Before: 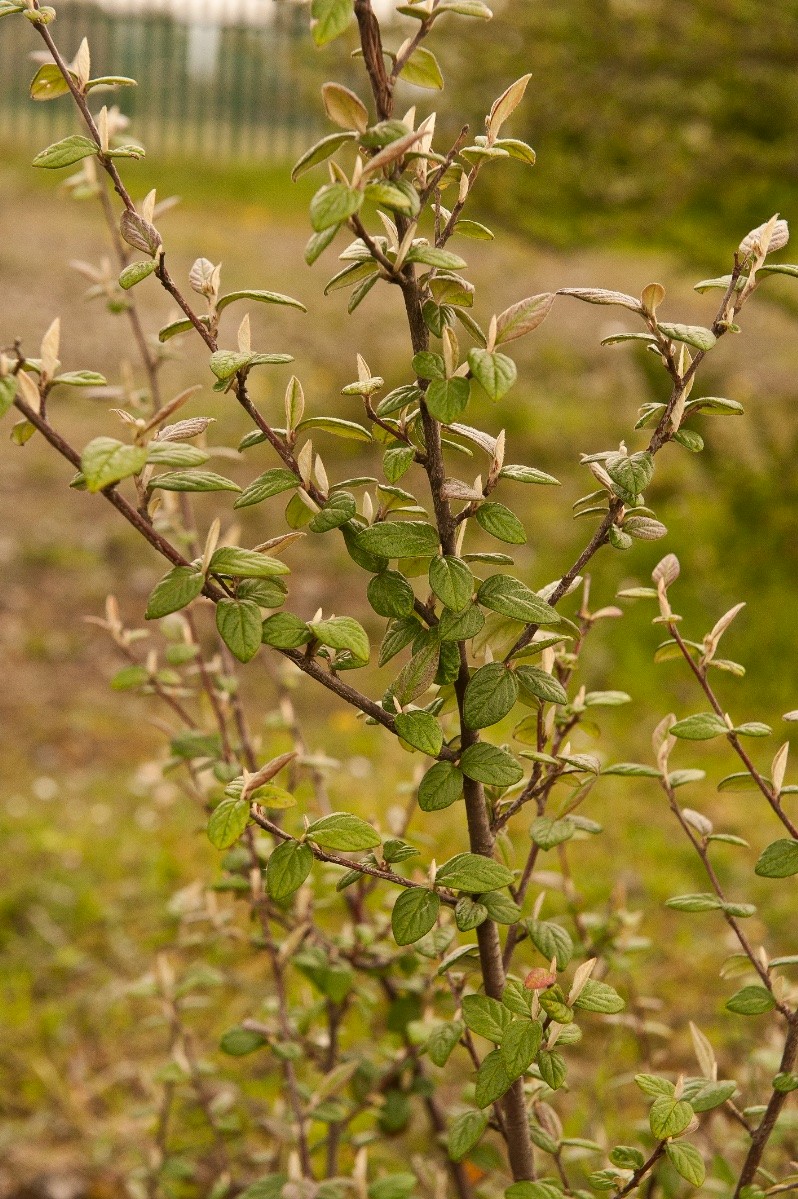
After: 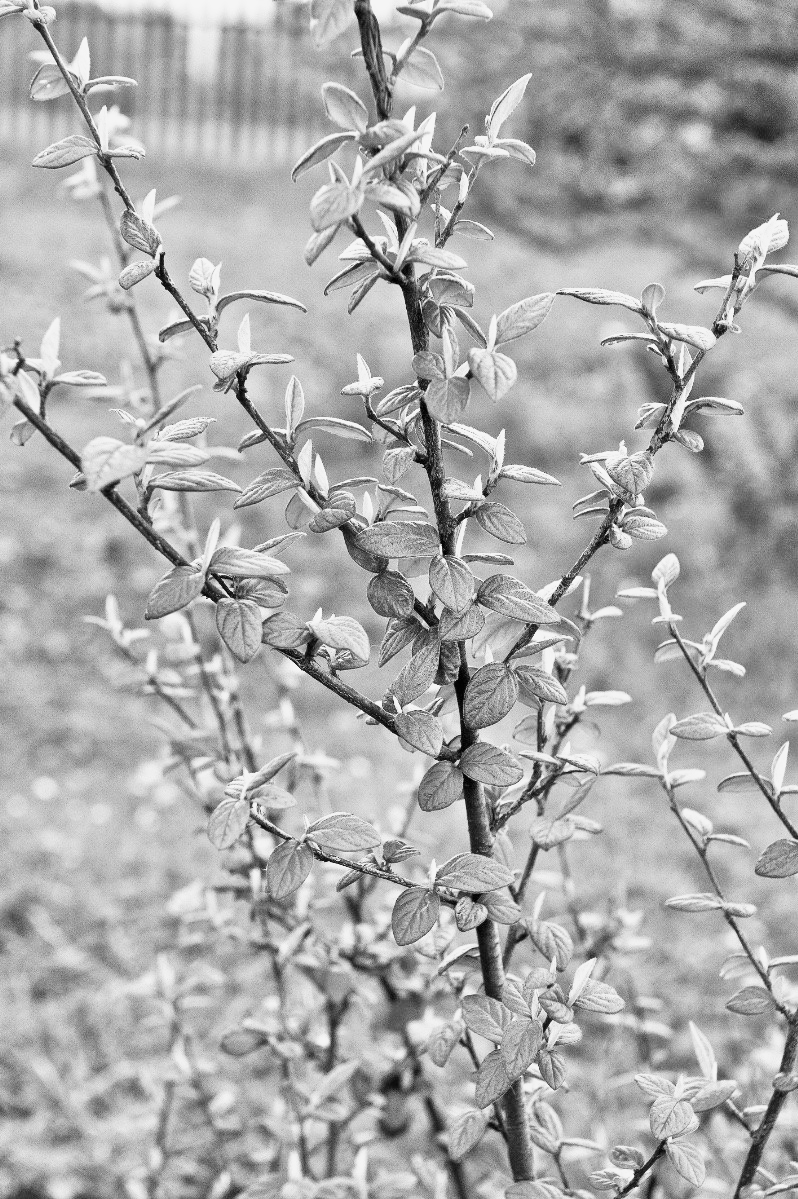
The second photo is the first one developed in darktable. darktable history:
color calibration: illuminant Planckian (black body), x 0.351, y 0.352, temperature 4794.27 K
tone equalizer: -7 EV 0.15 EV, -6 EV 0.6 EV, -5 EV 1.15 EV, -4 EV 1.33 EV, -3 EV 1.15 EV, -2 EV 0.6 EV, -1 EV 0.15 EV, mask exposure compensation -0.5 EV
base curve: curves: ch0 [(0, 0.003) (0.001, 0.002) (0.006, 0.004) (0.02, 0.022) (0.048, 0.086) (0.094, 0.234) (0.162, 0.431) (0.258, 0.629) (0.385, 0.8) (0.548, 0.918) (0.751, 0.988) (1, 1)], preserve colors none
contrast brightness saturation: contrast -0.03, brightness -0.59, saturation -1
